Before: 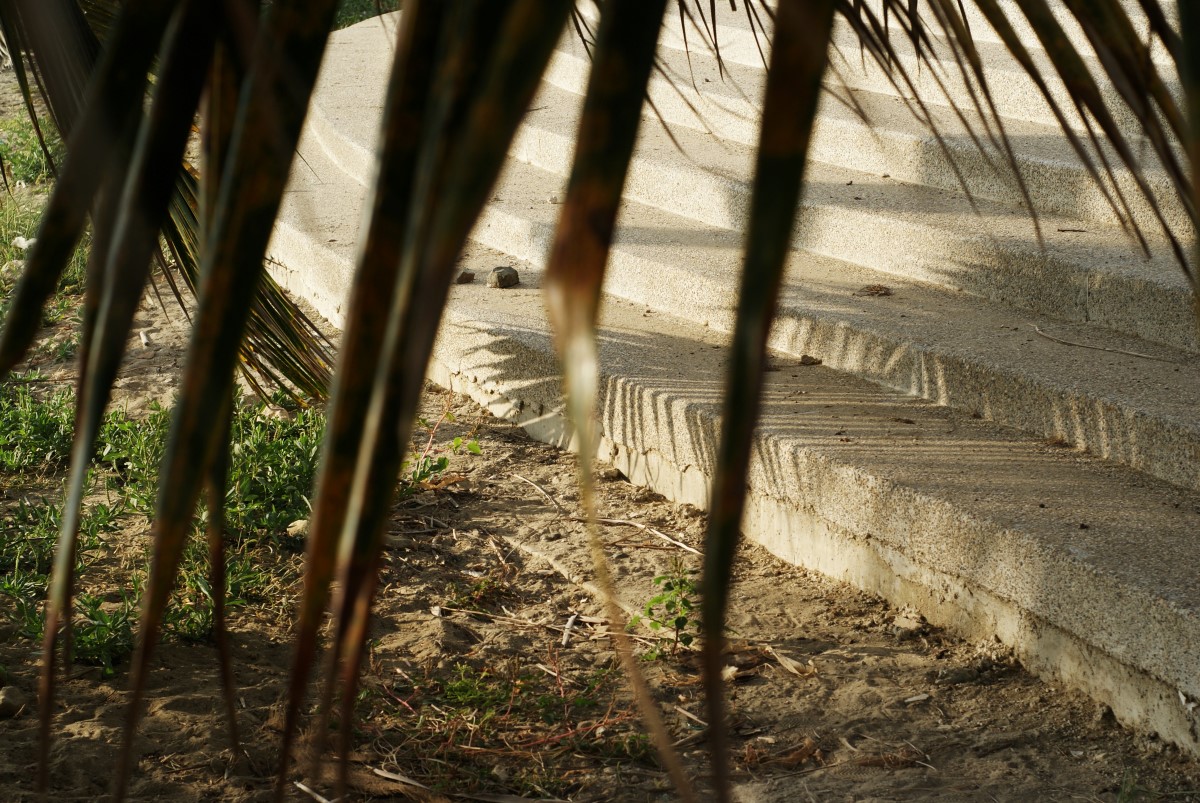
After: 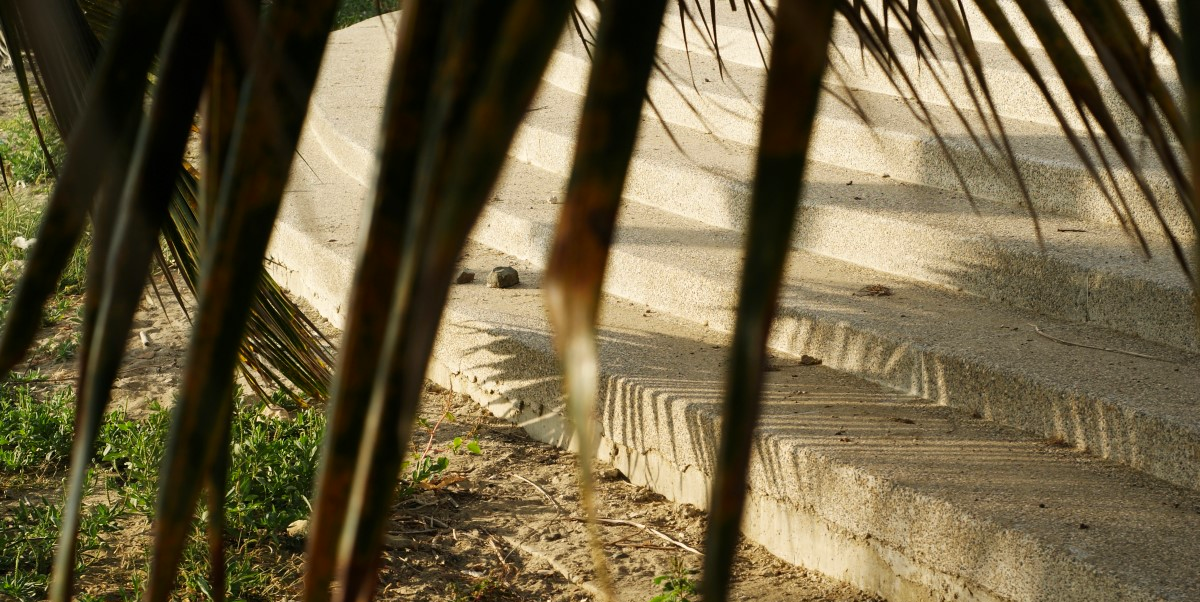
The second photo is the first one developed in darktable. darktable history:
crop: bottom 24.96%
color correction: highlights a* 0.969, highlights b* 2.74, saturation 1.09
